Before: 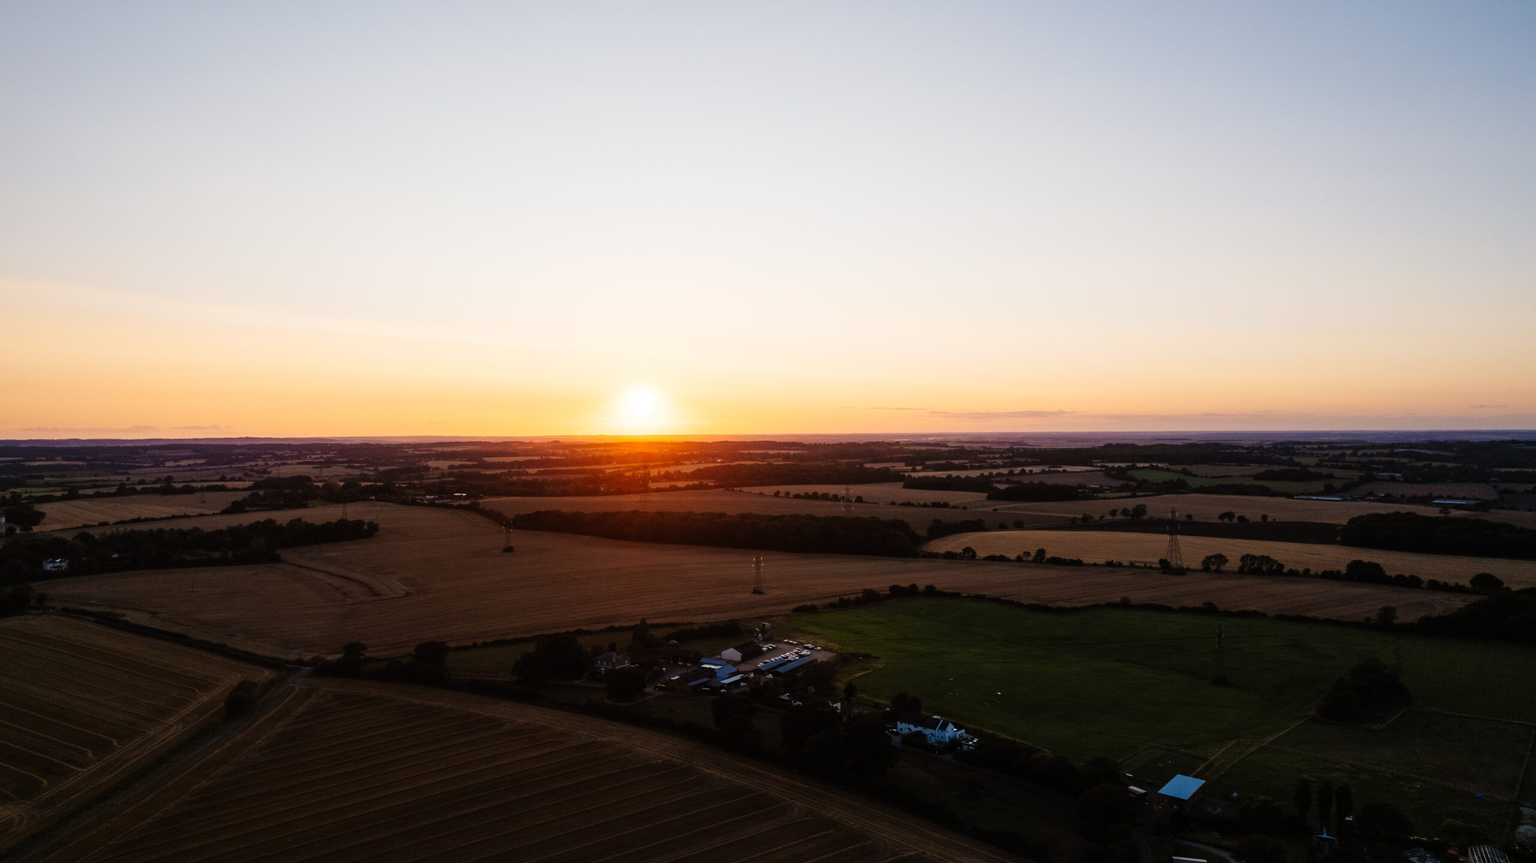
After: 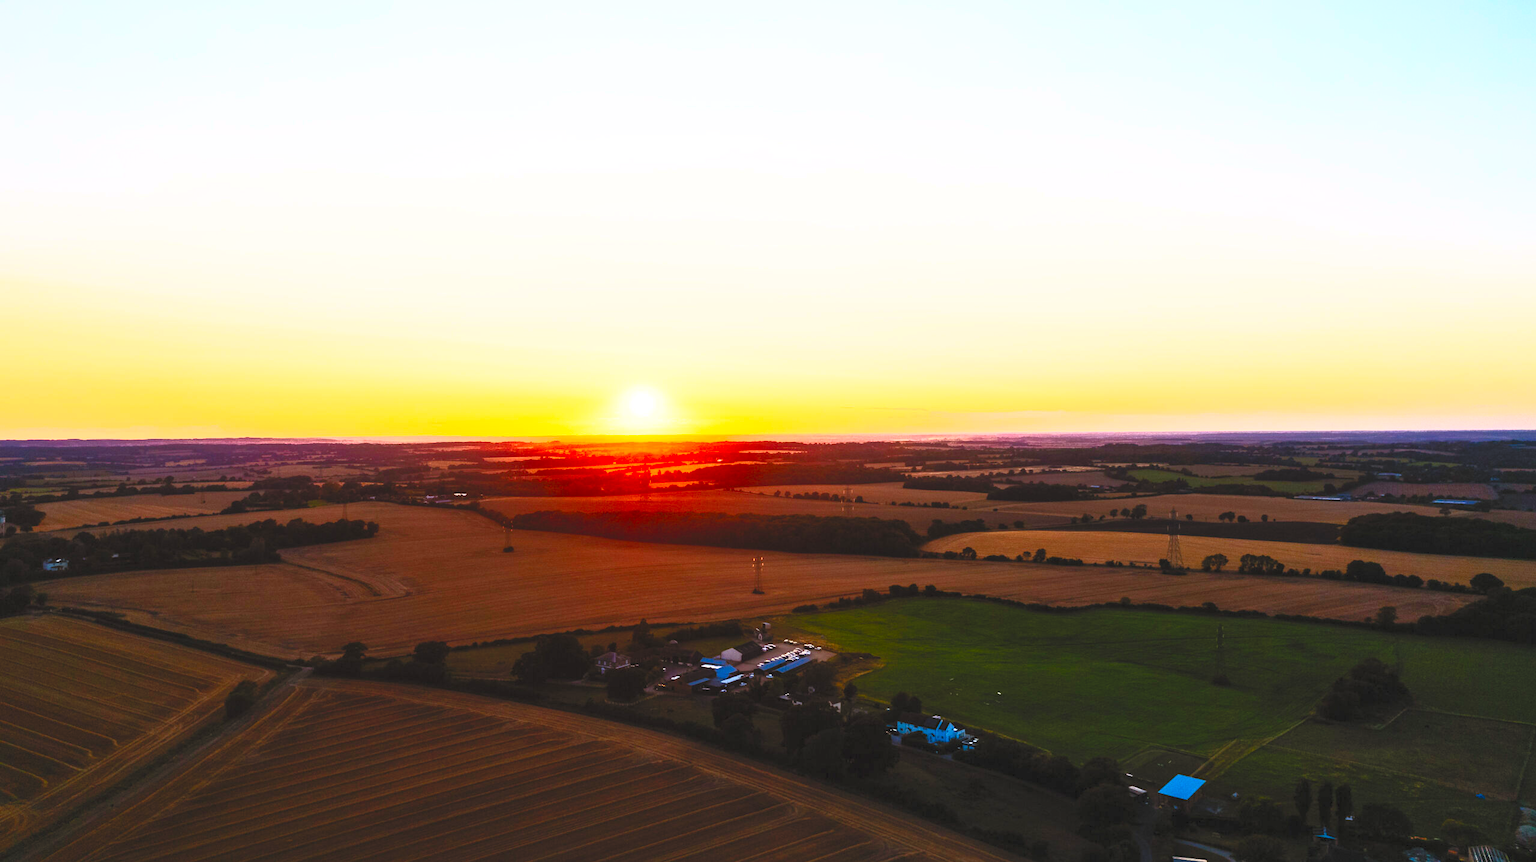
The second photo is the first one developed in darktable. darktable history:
shadows and highlights: shadows 43.06, highlights 6.94
contrast brightness saturation: contrast 1, brightness 1, saturation 1
